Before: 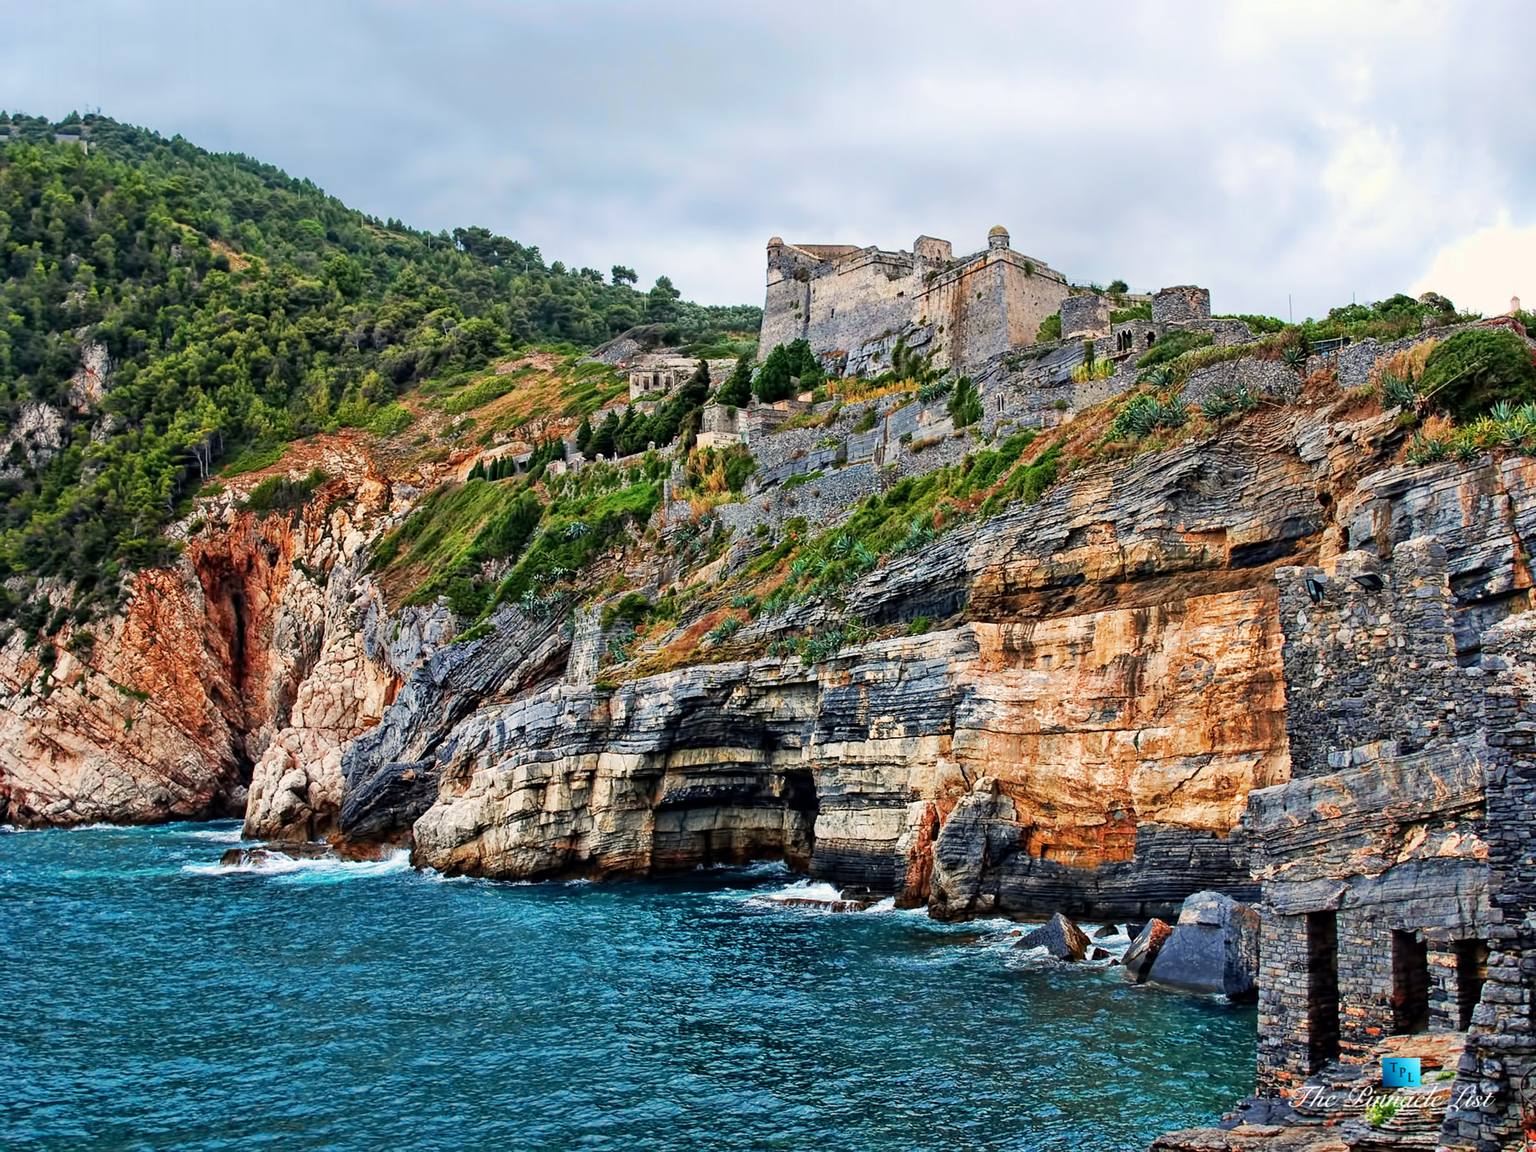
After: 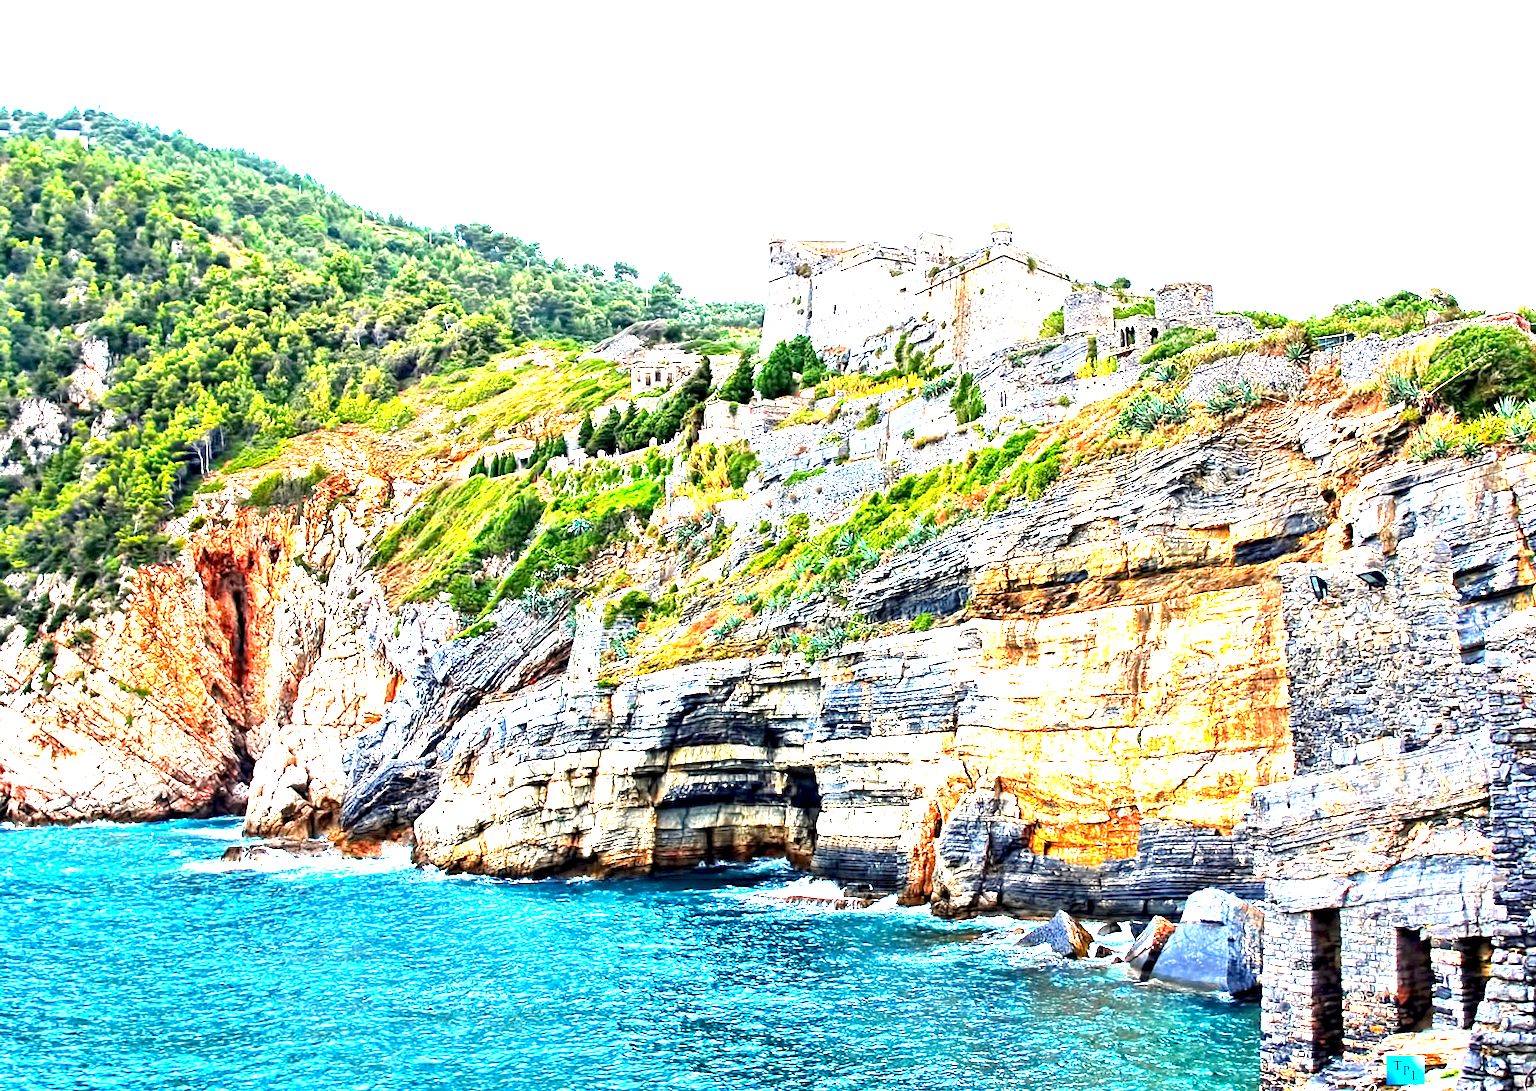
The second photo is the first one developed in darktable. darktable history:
color balance: output saturation 110%
crop: top 0.448%, right 0.264%, bottom 5.045%
exposure: black level correction 0.001, exposure 2.607 EV, compensate exposure bias true, compensate highlight preservation false
